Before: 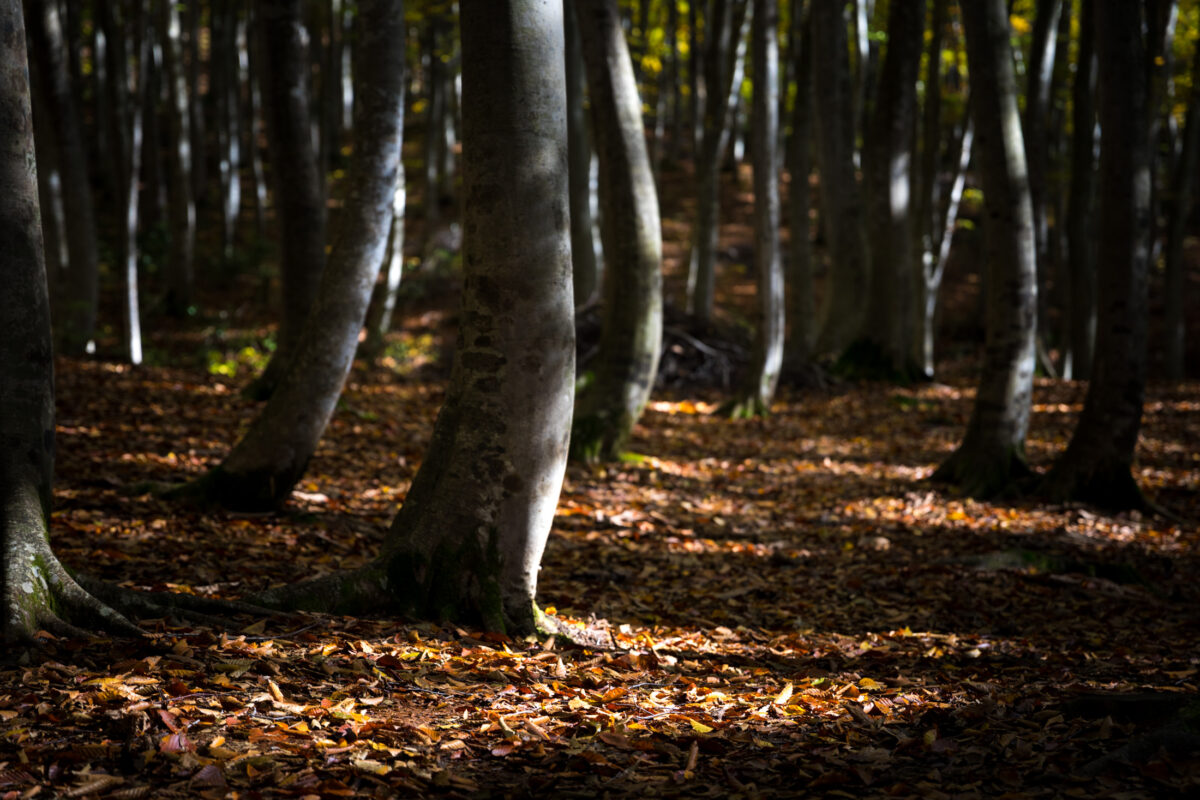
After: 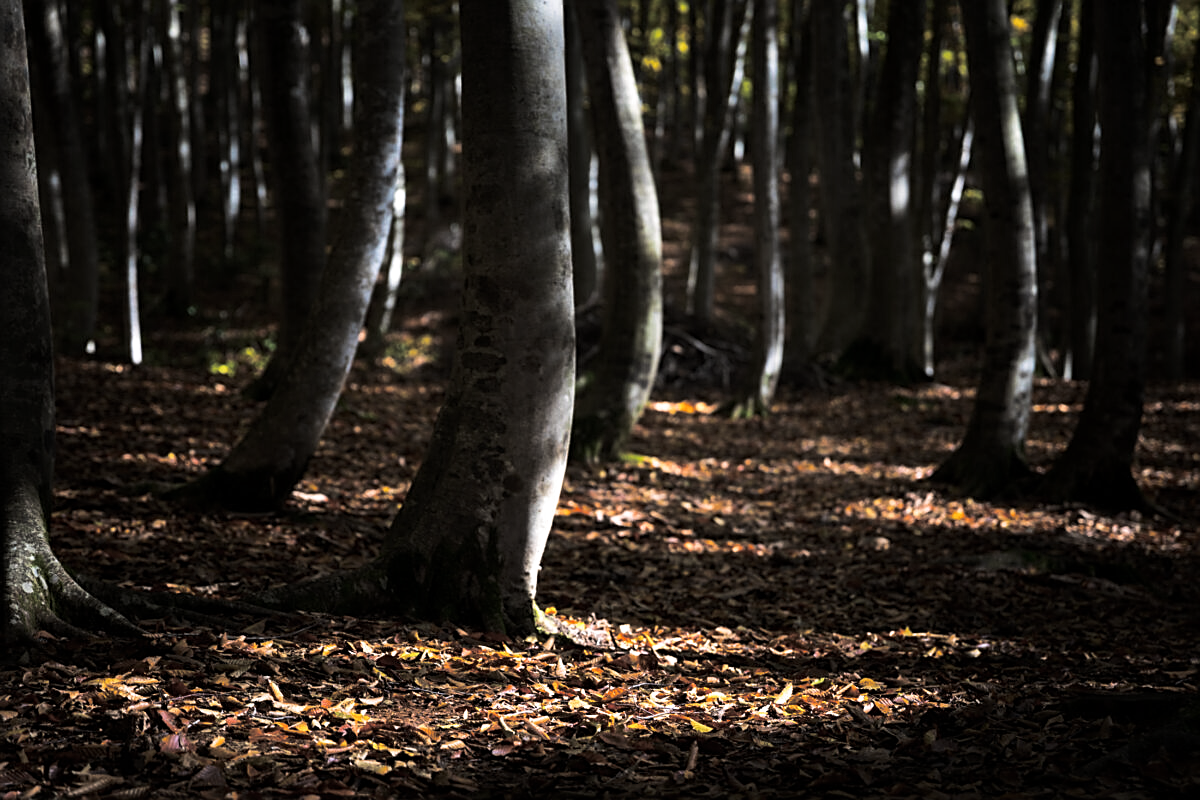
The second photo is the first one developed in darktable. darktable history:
split-toning: shadows › hue 36°, shadows › saturation 0.05, highlights › hue 10.8°, highlights › saturation 0.15, compress 40%
shadows and highlights: shadows -30, highlights 30
sharpen: on, module defaults
